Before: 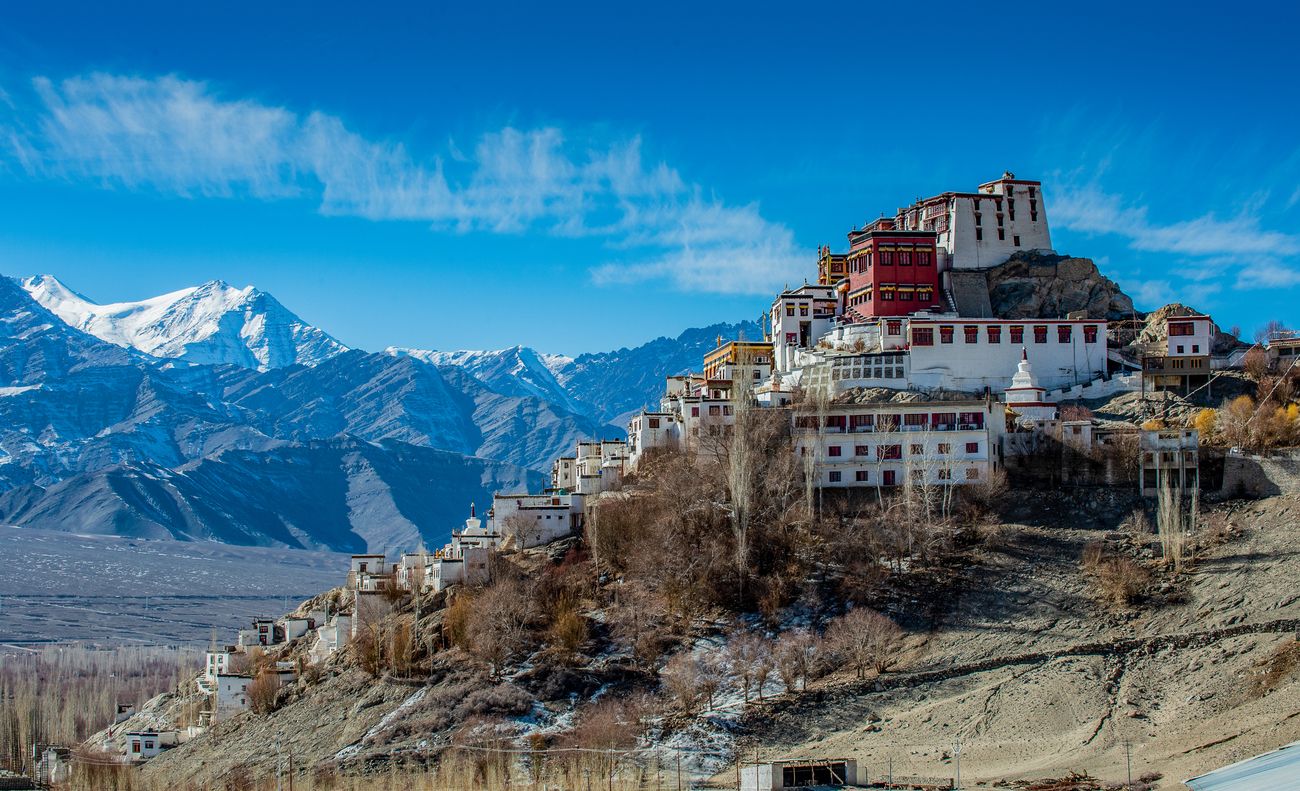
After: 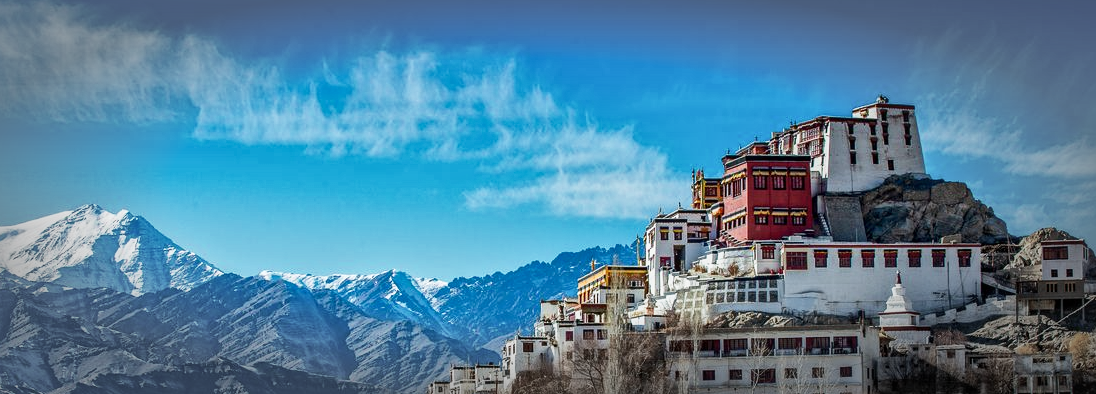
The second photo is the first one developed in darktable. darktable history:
crop and rotate: left 9.698%, top 9.624%, right 5.95%, bottom 40.471%
contrast brightness saturation: contrast -0.075, brightness -0.038, saturation -0.114
base curve: curves: ch0 [(0, 0) (0.579, 0.807) (1, 1)], preserve colors none
tone curve: curves: ch0 [(0, 0) (0.161, 0.144) (0.501, 0.497) (1, 1)], preserve colors none
vignetting: fall-off start 66.02%, fall-off radius 39.67%, center (-0.033, -0.049), automatic ratio true, width/height ratio 0.672
color correction: highlights b* -0.033, saturation 0.987
local contrast: mode bilateral grid, contrast 20, coarseness 18, detail 163%, midtone range 0.2
shadows and highlights: on, module defaults
